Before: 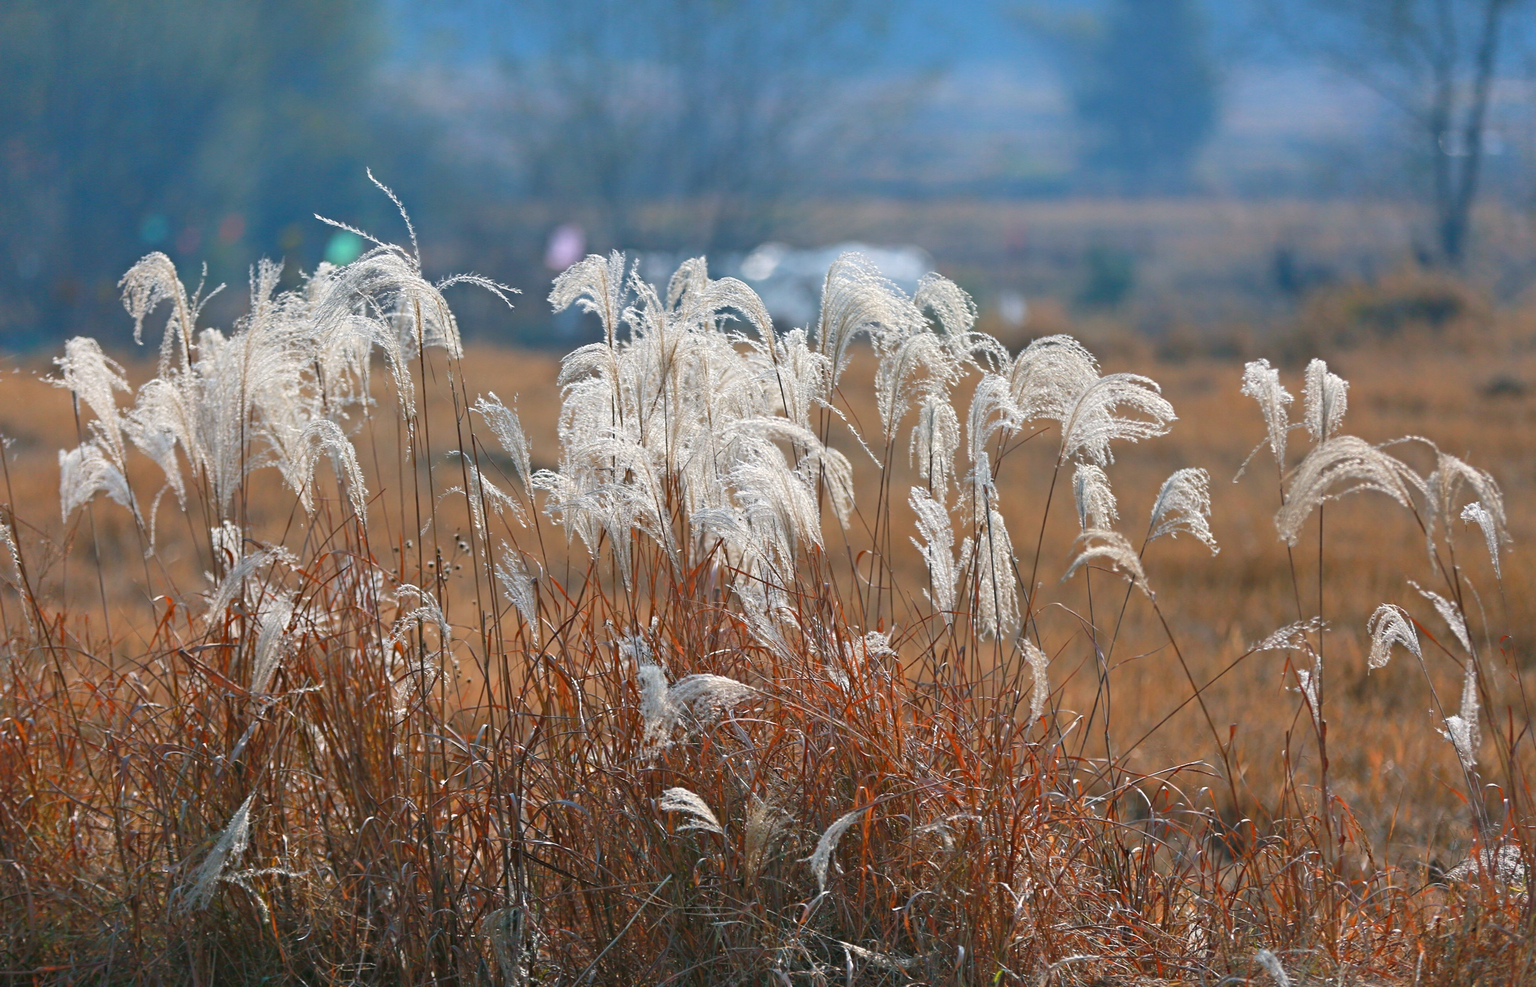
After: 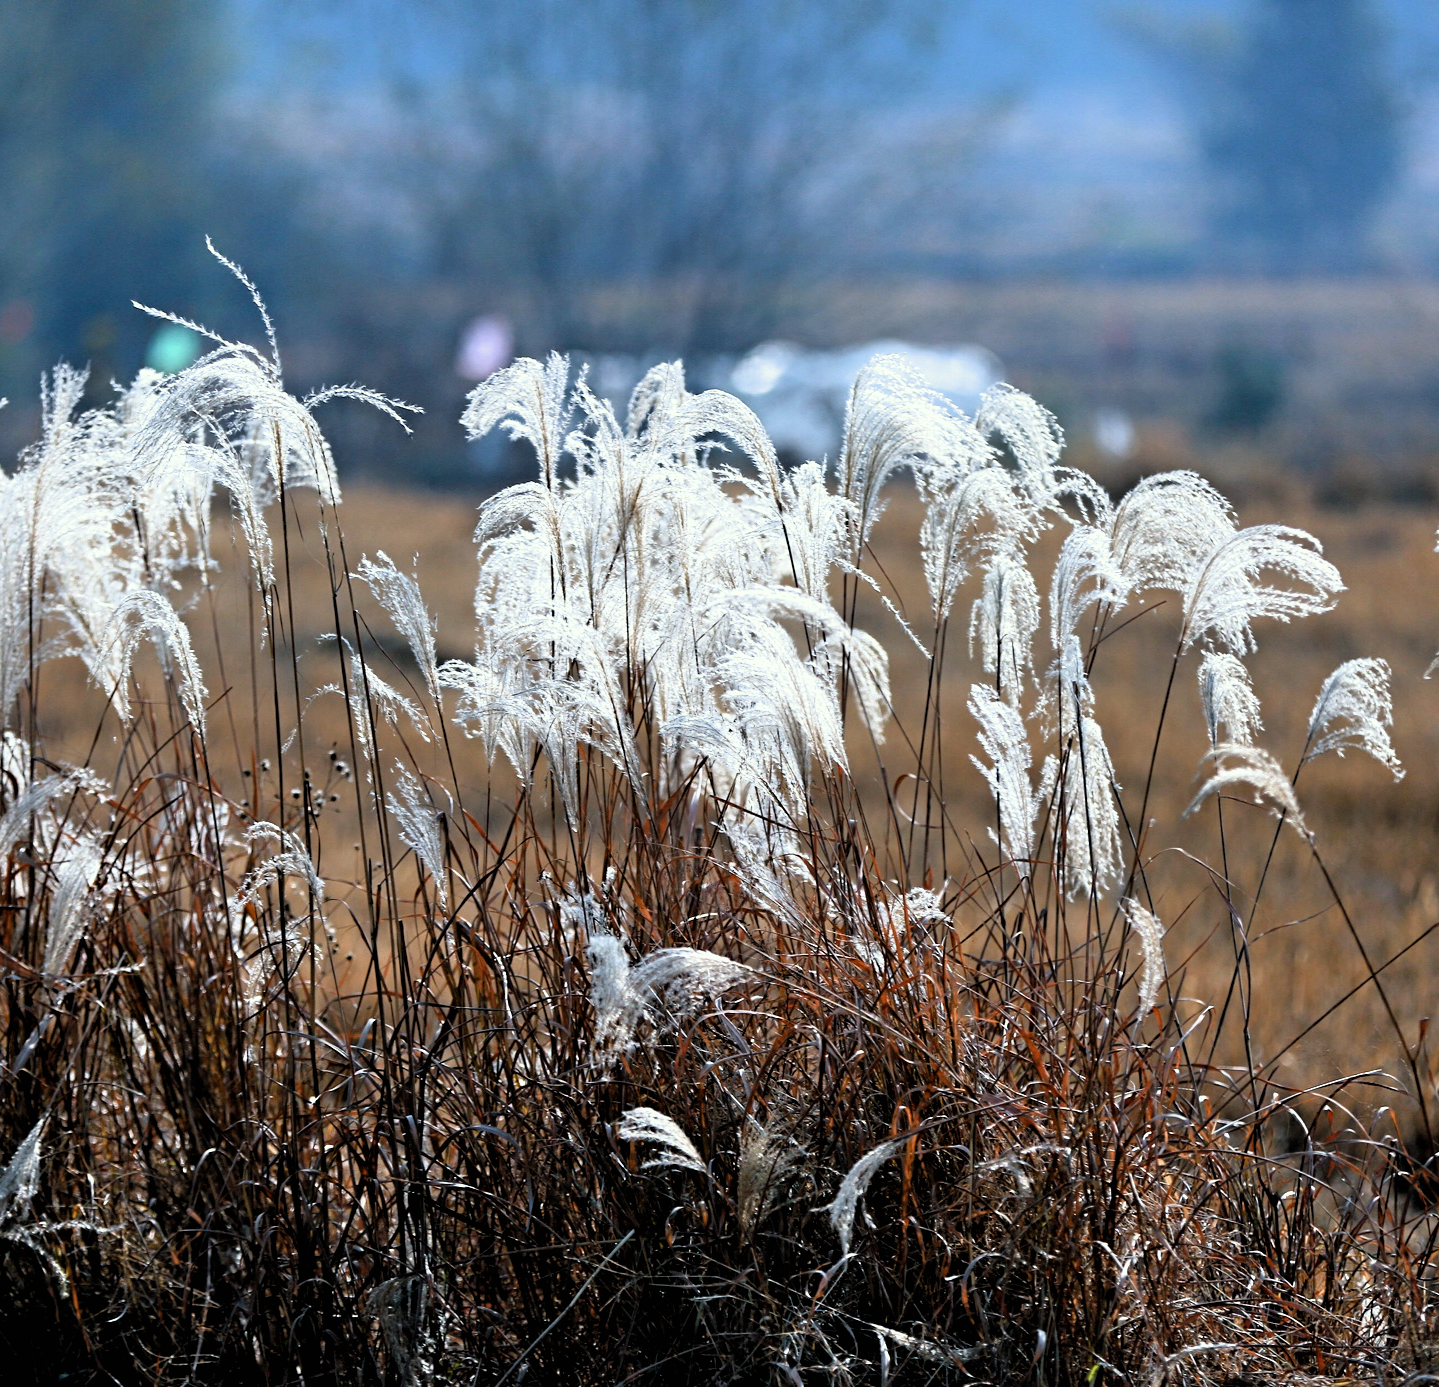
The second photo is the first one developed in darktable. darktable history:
white balance: red 0.967, blue 1.119, emerald 0.756
crop and rotate: left 14.385%, right 18.948%
filmic rgb: white relative exposure 2.2 EV, hardness 6.97
color correction: highlights a* -4.73, highlights b* 5.06, saturation 0.97
rgb levels: levels [[0.034, 0.472, 0.904], [0, 0.5, 1], [0, 0.5, 1]]
